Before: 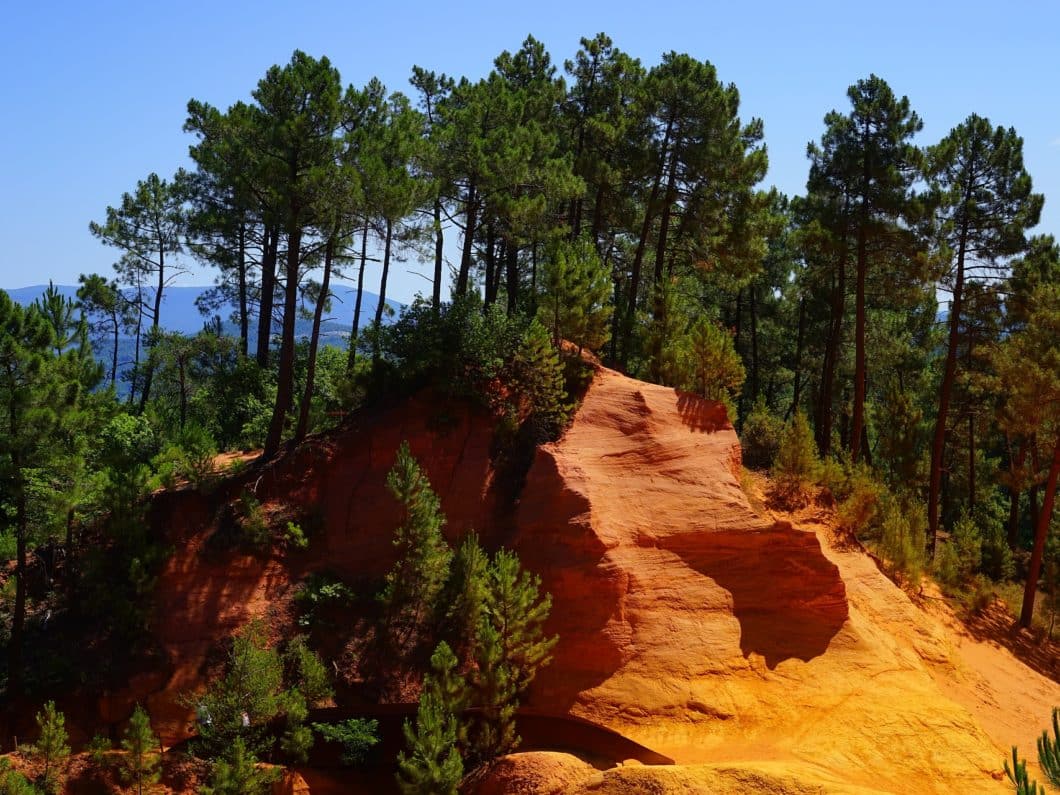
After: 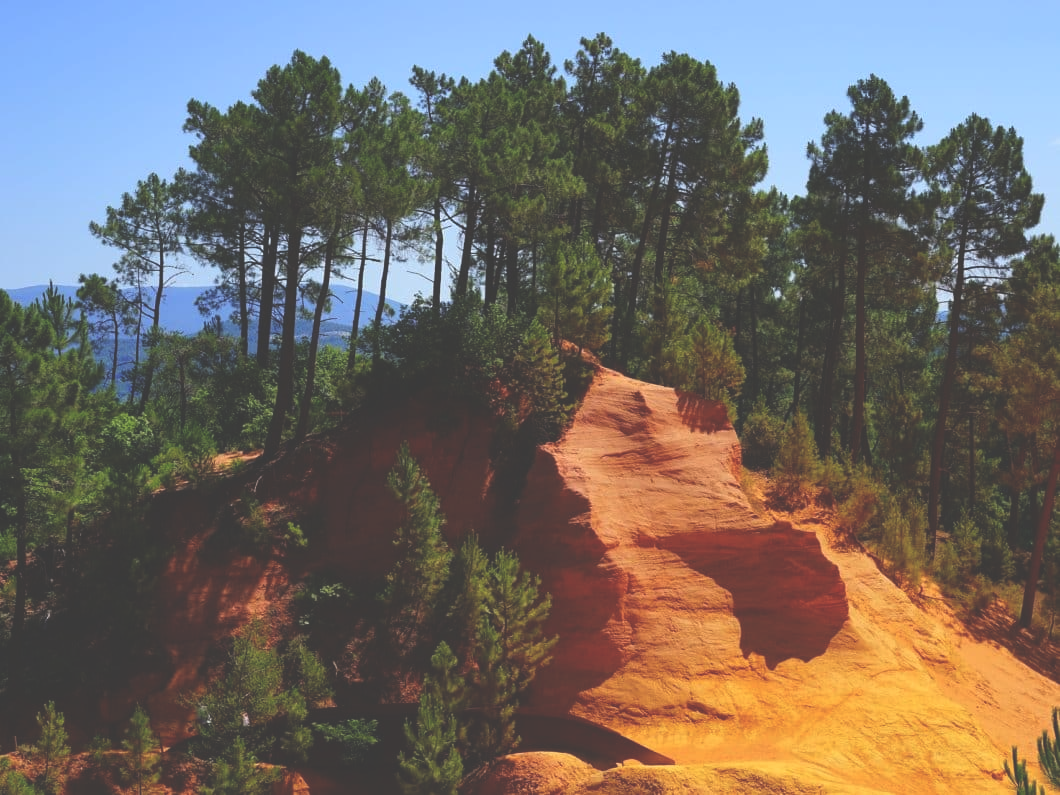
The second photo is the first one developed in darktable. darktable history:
exposure: black level correction -0.04, exposure 0.065 EV, compensate highlight preservation false
